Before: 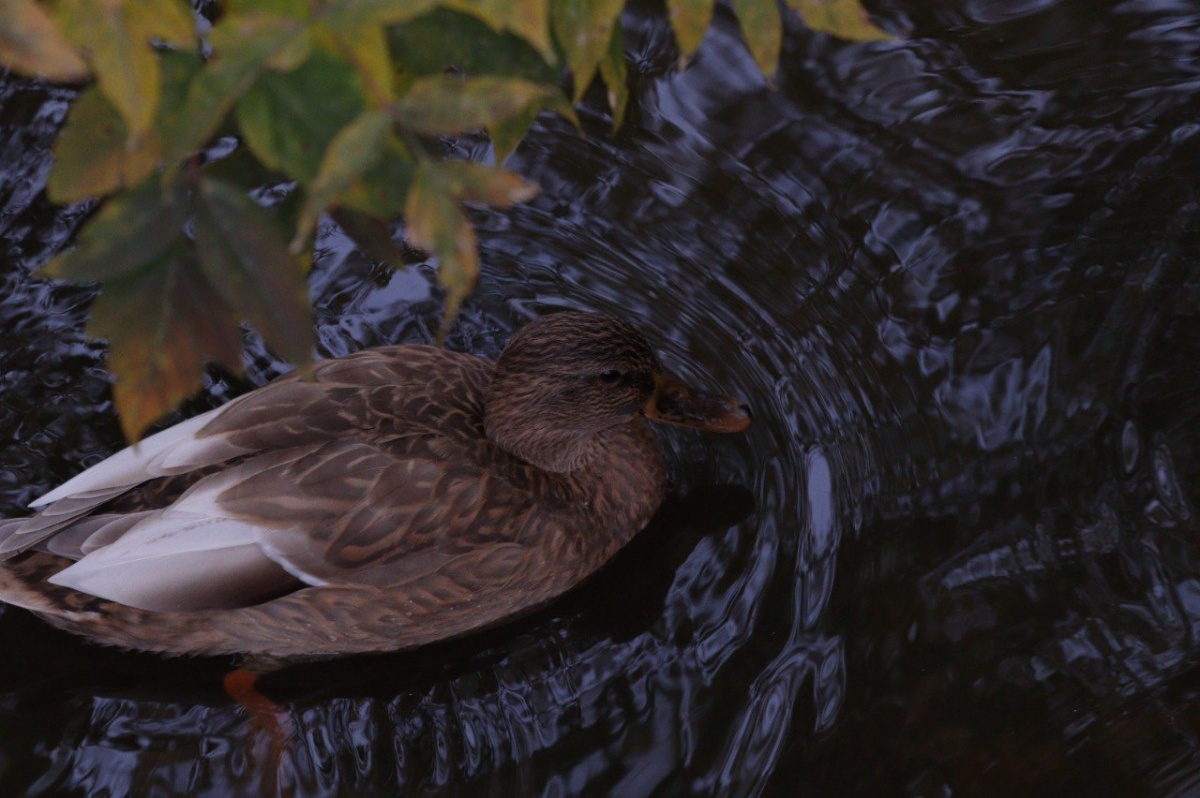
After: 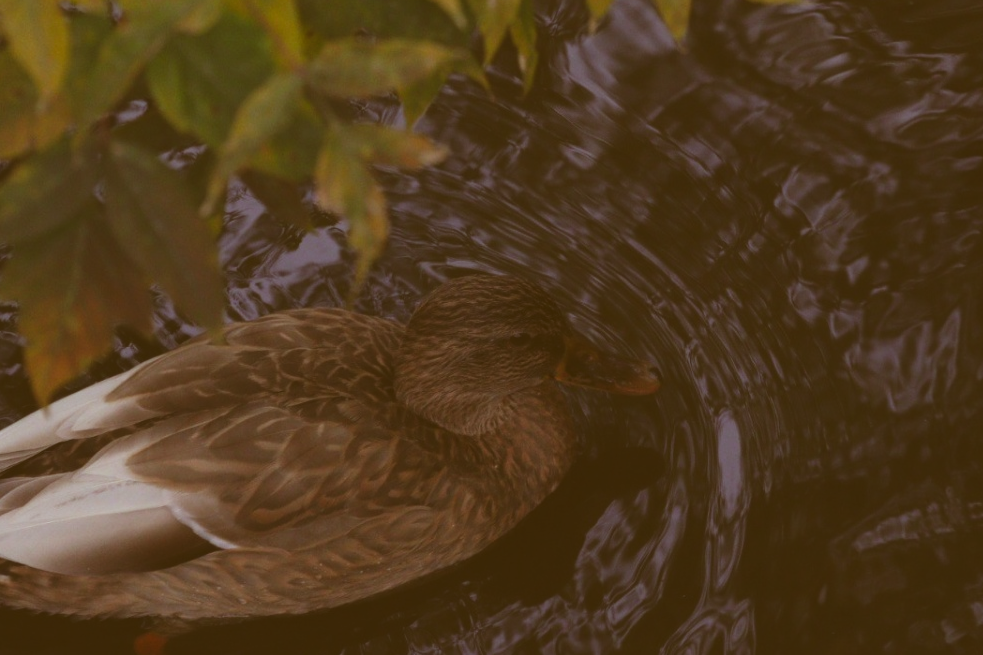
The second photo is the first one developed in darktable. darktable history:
color correction: highlights a* -5.54, highlights b* 9.8, shadows a* 9.9, shadows b* 24.59
exposure: black level correction -0.021, exposure -0.032 EV, compensate exposure bias true, compensate highlight preservation false
crop and rotate: left 7.542%, top 4.682%, right 10.514%, bottom 13.125%
